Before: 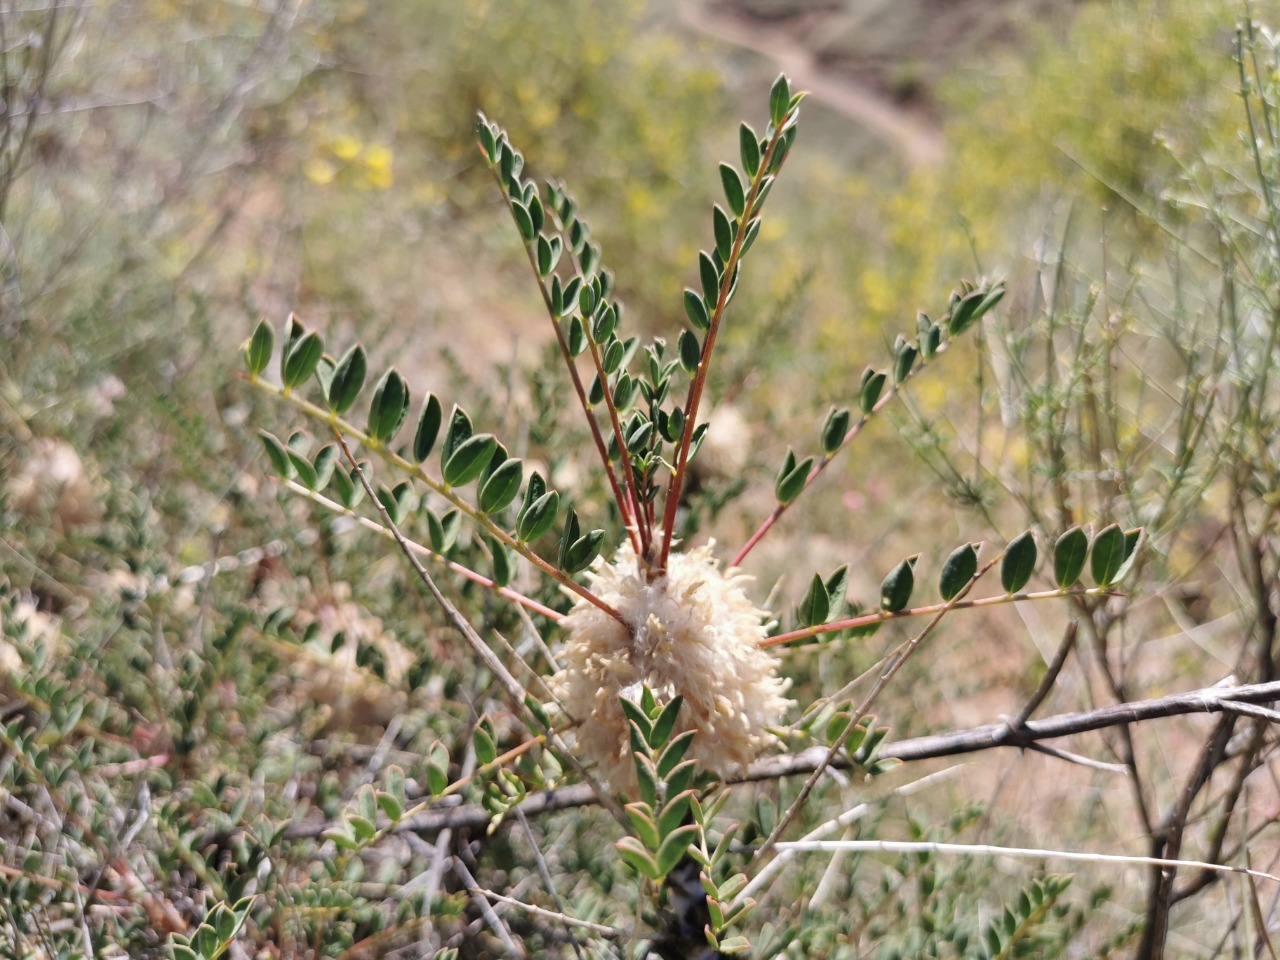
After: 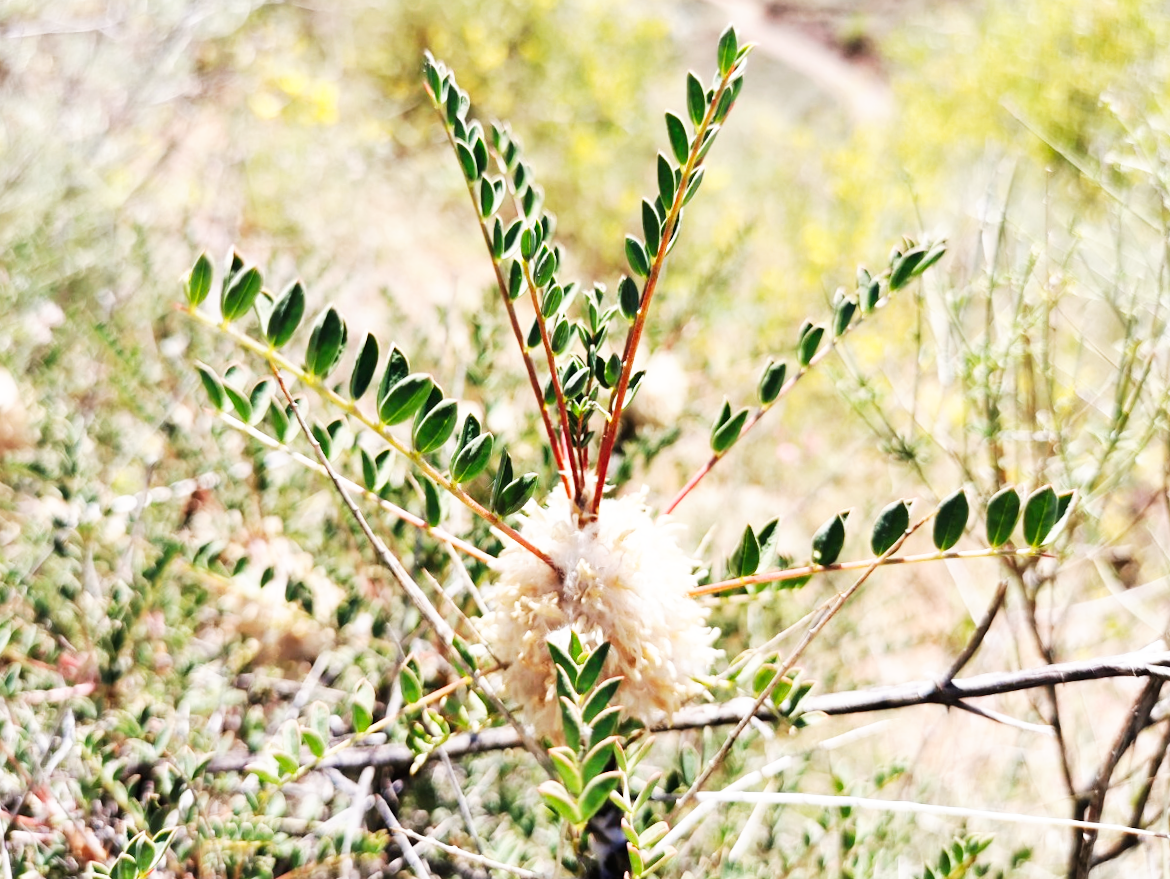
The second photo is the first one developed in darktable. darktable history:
base curve: curves: ch0 [(0, 0) (0.007, 0.004) (0.027, 0.03) (0.046, 0.07) (0.207, 0.54) (0.442, 0.872) (0.673, 0.972) (1, 1)], preserve colors none
crop and rotate: angle -1.96°, left 3.079%, top 3.761%, right 1.398%, bottom 0.55%
